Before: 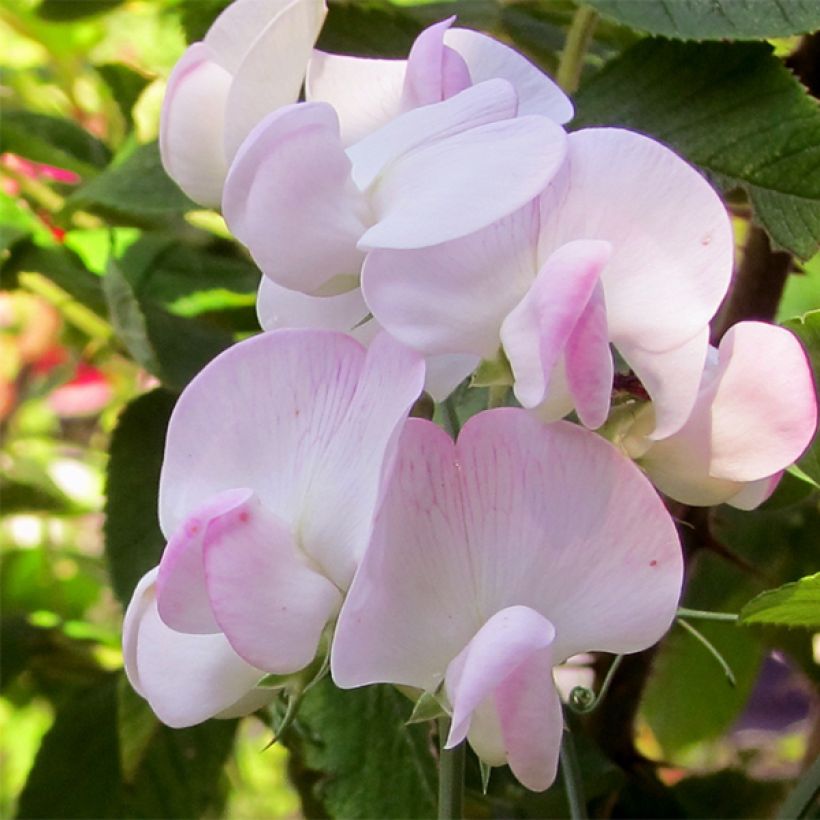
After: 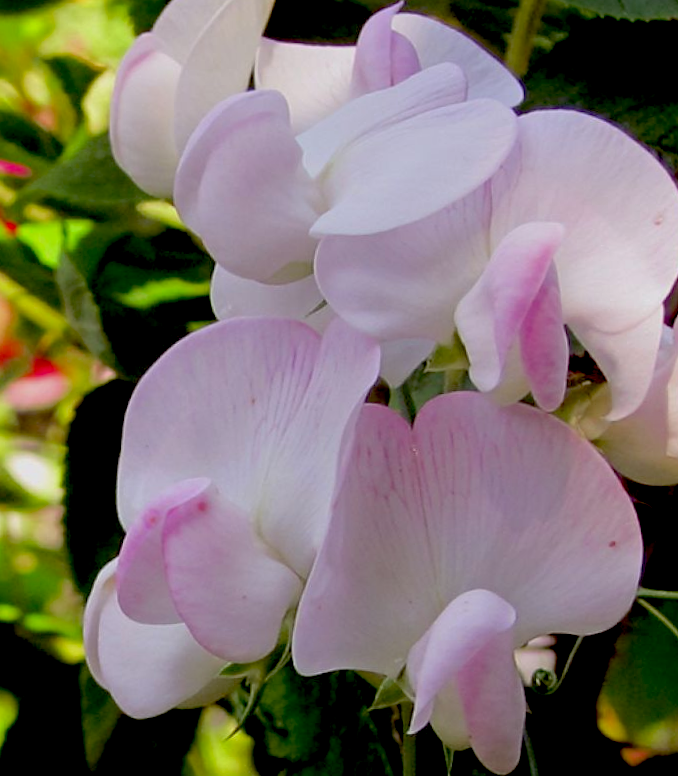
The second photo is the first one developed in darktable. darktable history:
crop and rotate: angle 1.22°, left 4.489%, top 0.779%, right 11.08%, bottom 2.529%
exposure: black level correction 0.046, exposure -0.231 EV, compensate highlight preservation false
base curve: curves: ch0 [(0, 0) (0.74, 0.67) (1, 1)], preserve colors none
